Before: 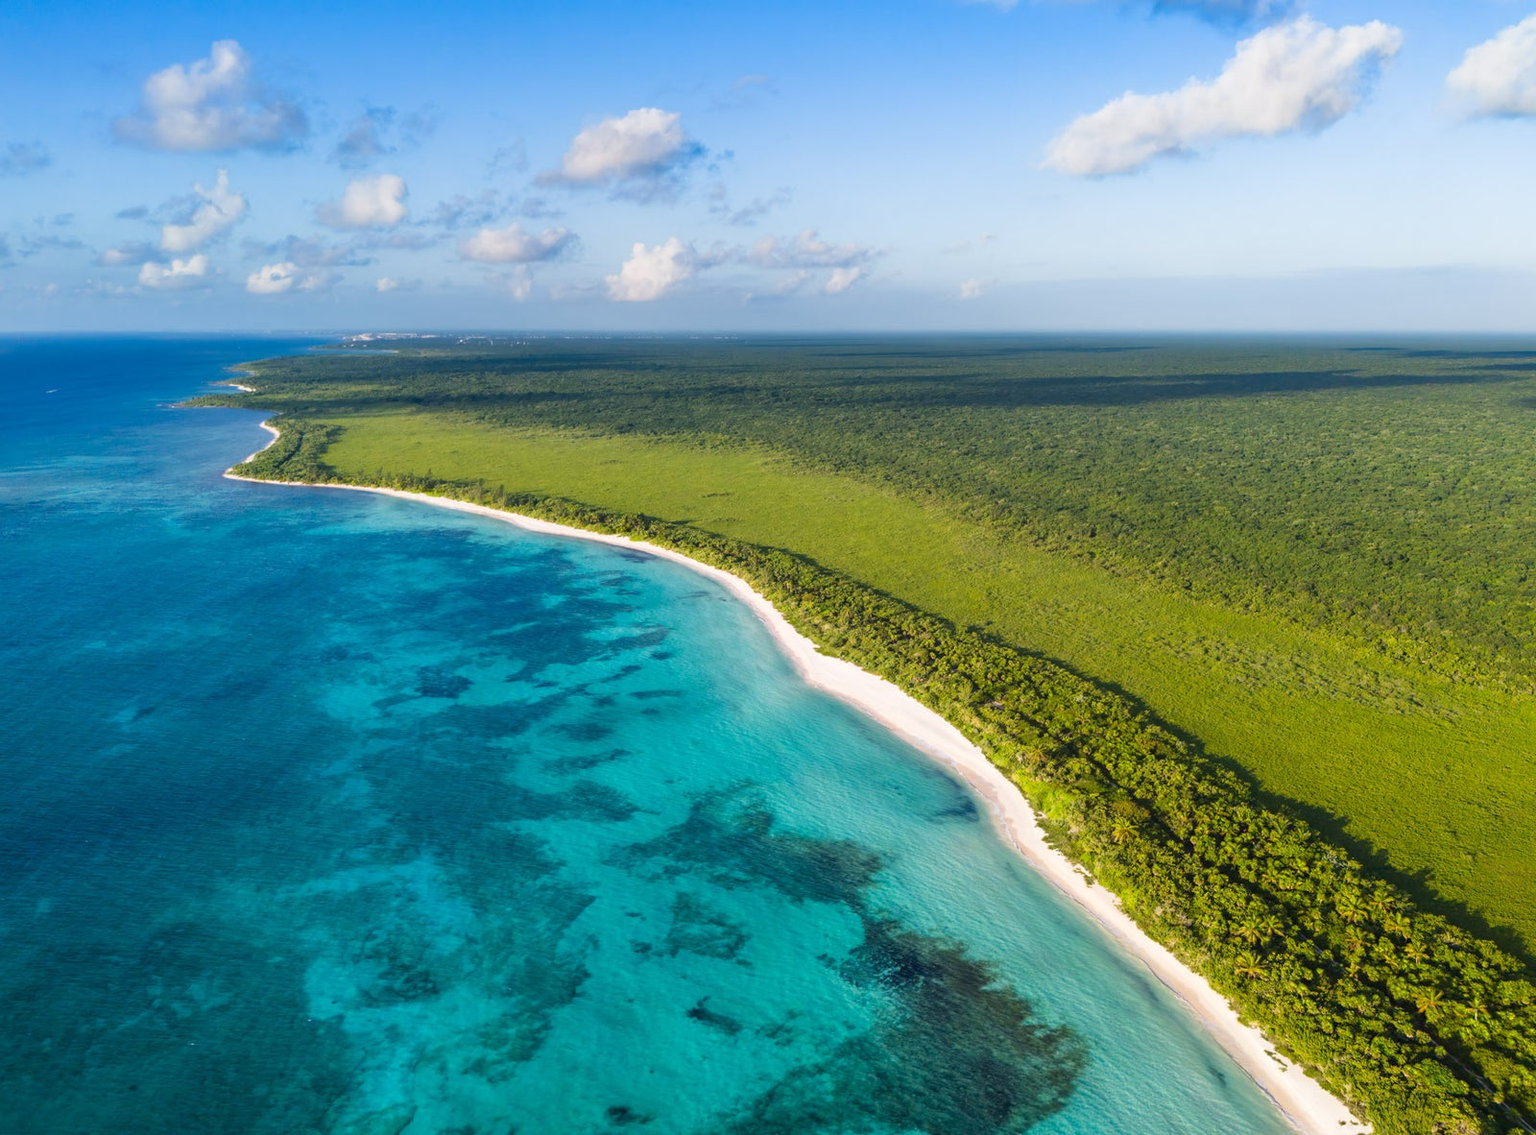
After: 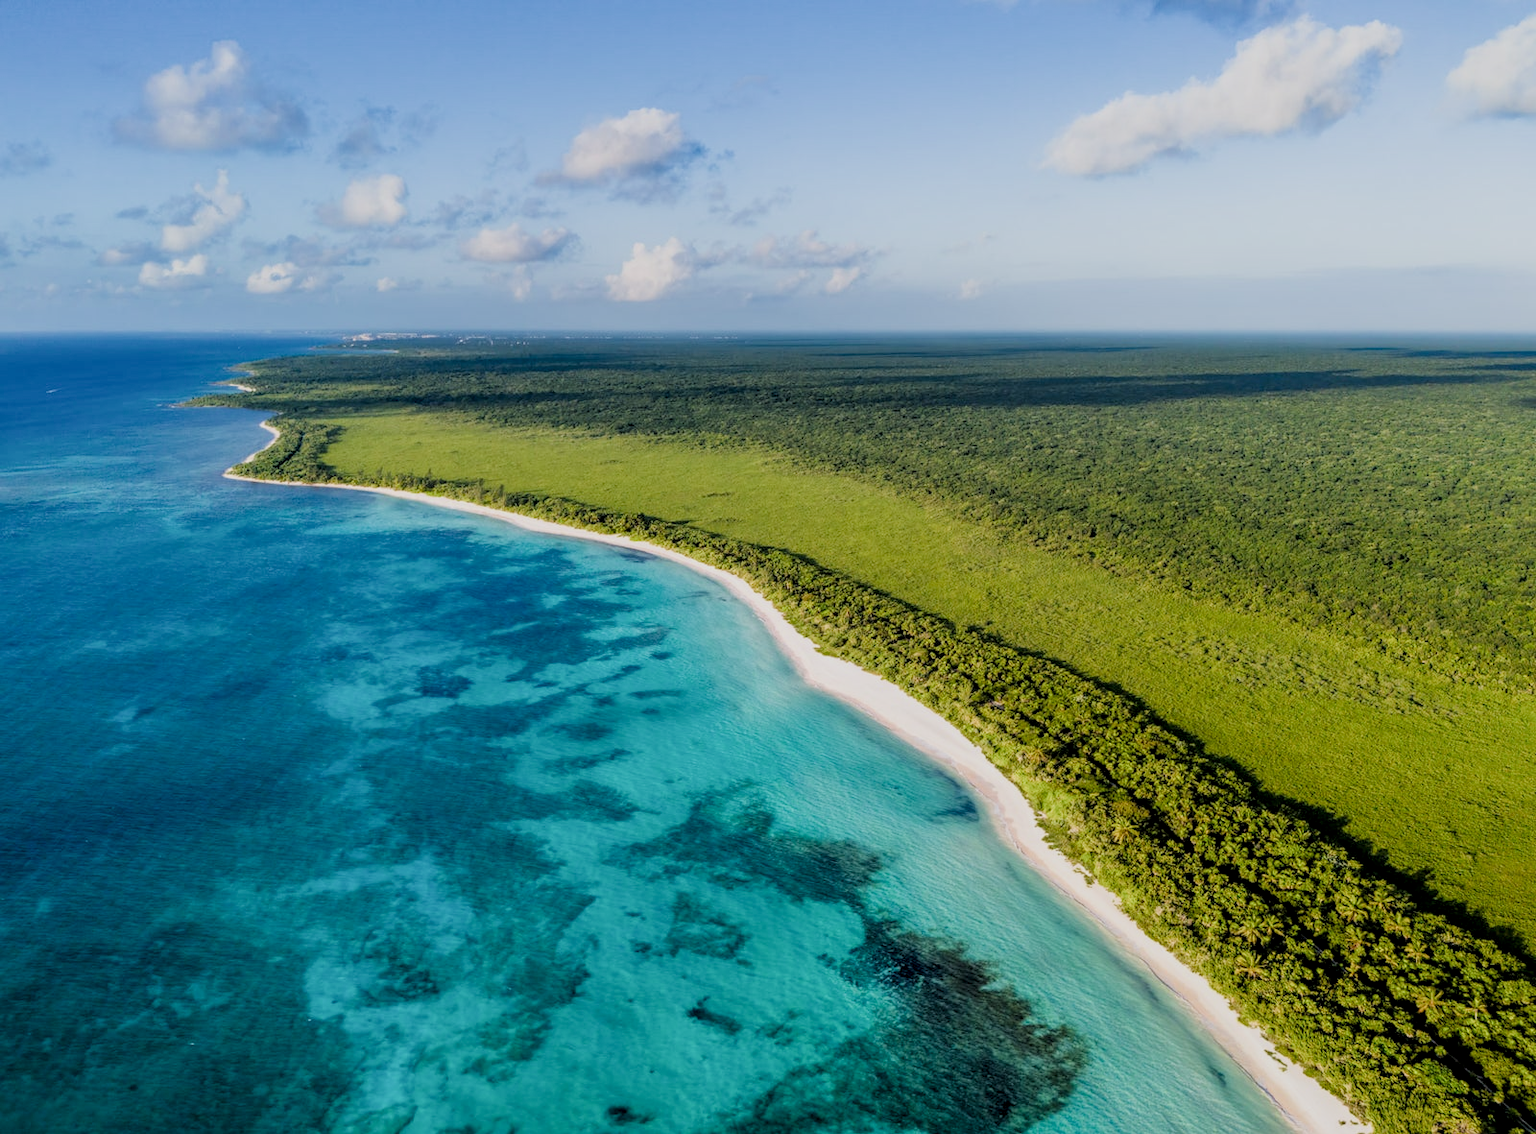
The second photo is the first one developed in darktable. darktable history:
local contrast: on, module defaults
filmic rgb: black relative exposure -6.7 EV, white relative exposure 4.56 EV, hardness 3.24, color science v4 (2020)
exposure: black level correction 0.01, exposure 0.01 EV, compensate highlight preservation false
